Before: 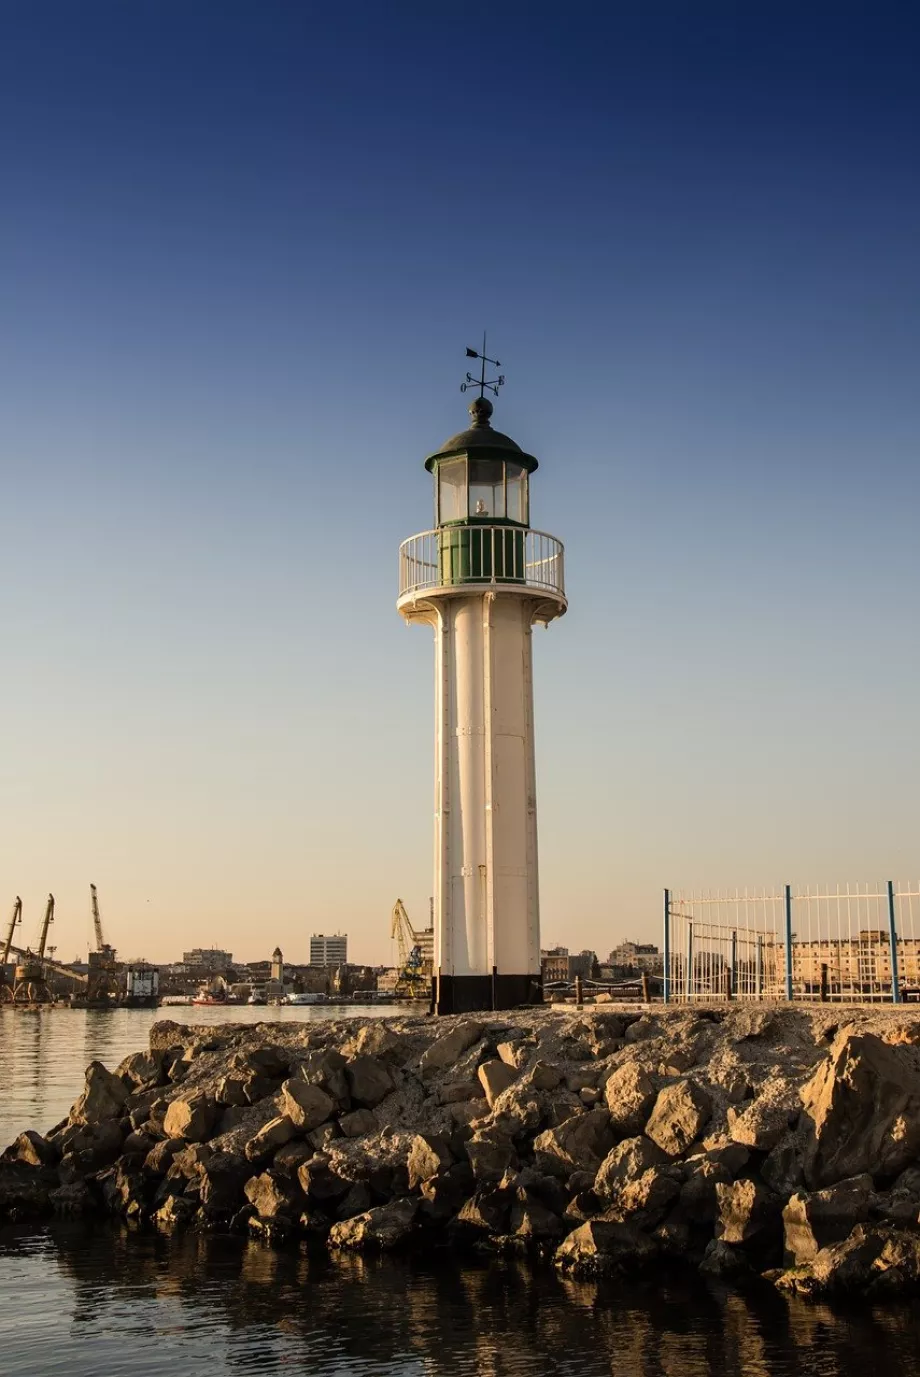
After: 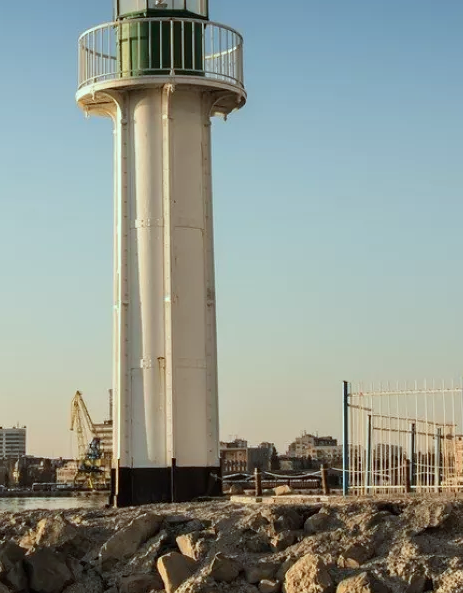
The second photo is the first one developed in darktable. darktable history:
crop: left 34.892%, top 36.959%, right 14.675%, bottom 19.951%
color correction: highlights a* -9.96, highlights b* -10.21
